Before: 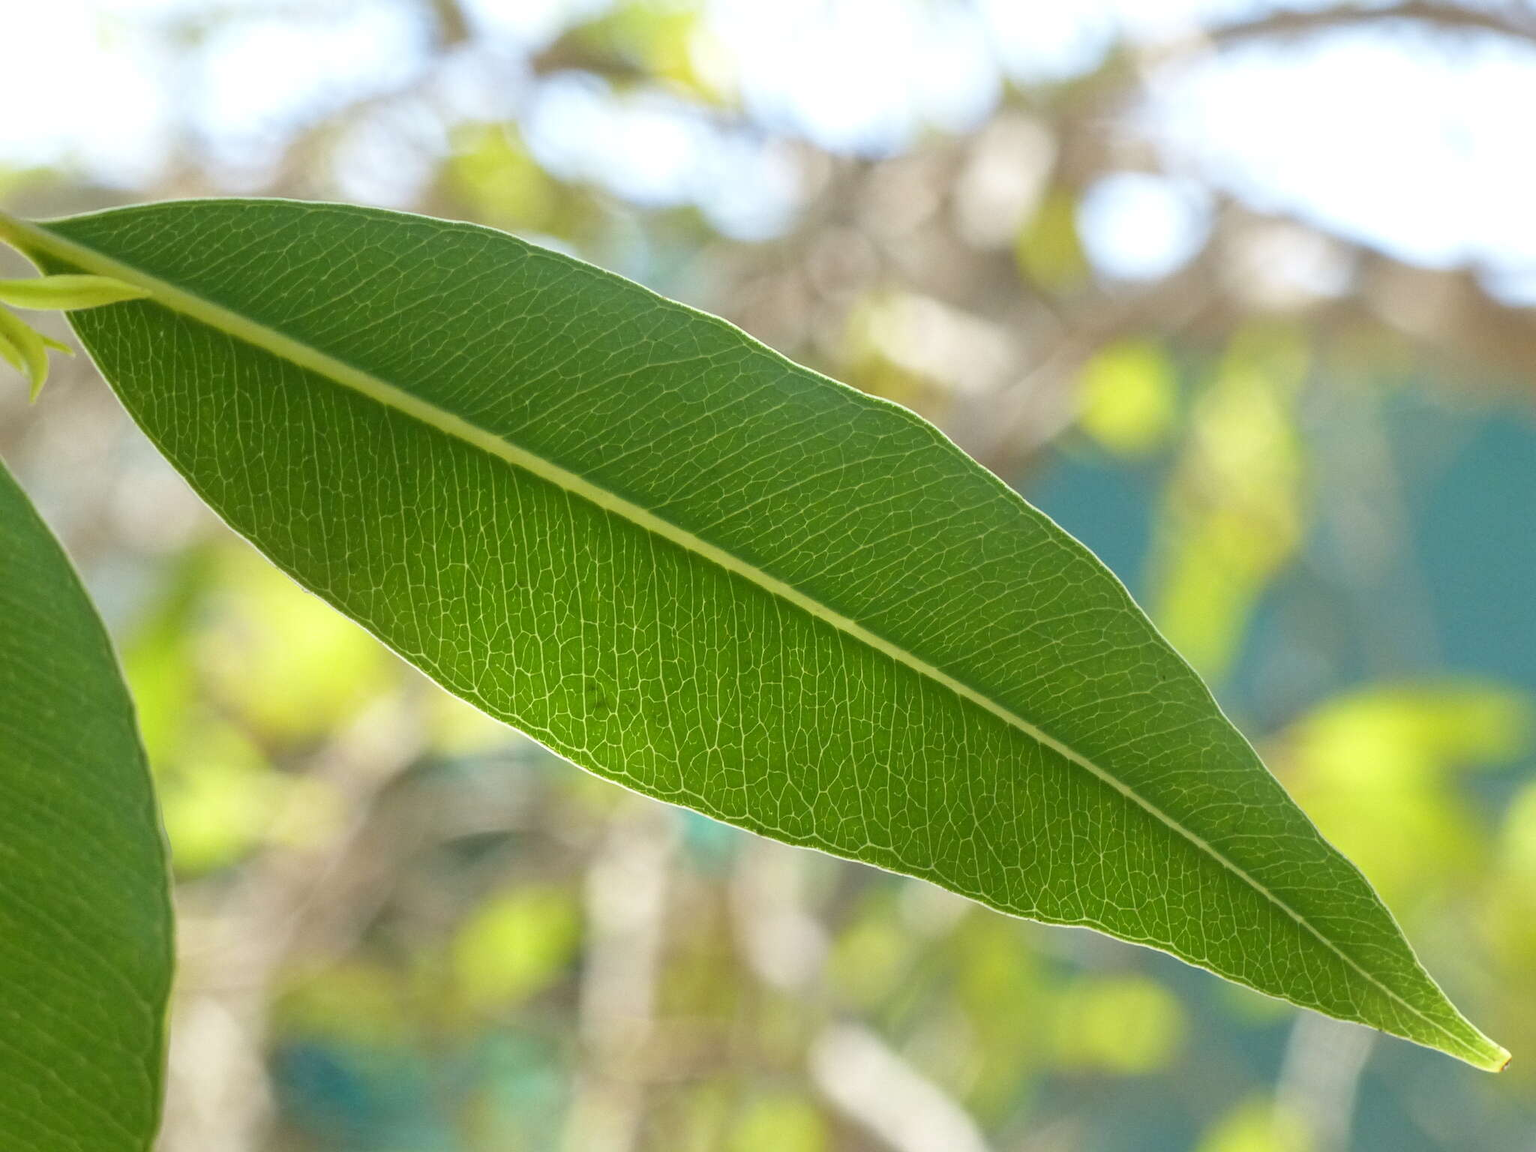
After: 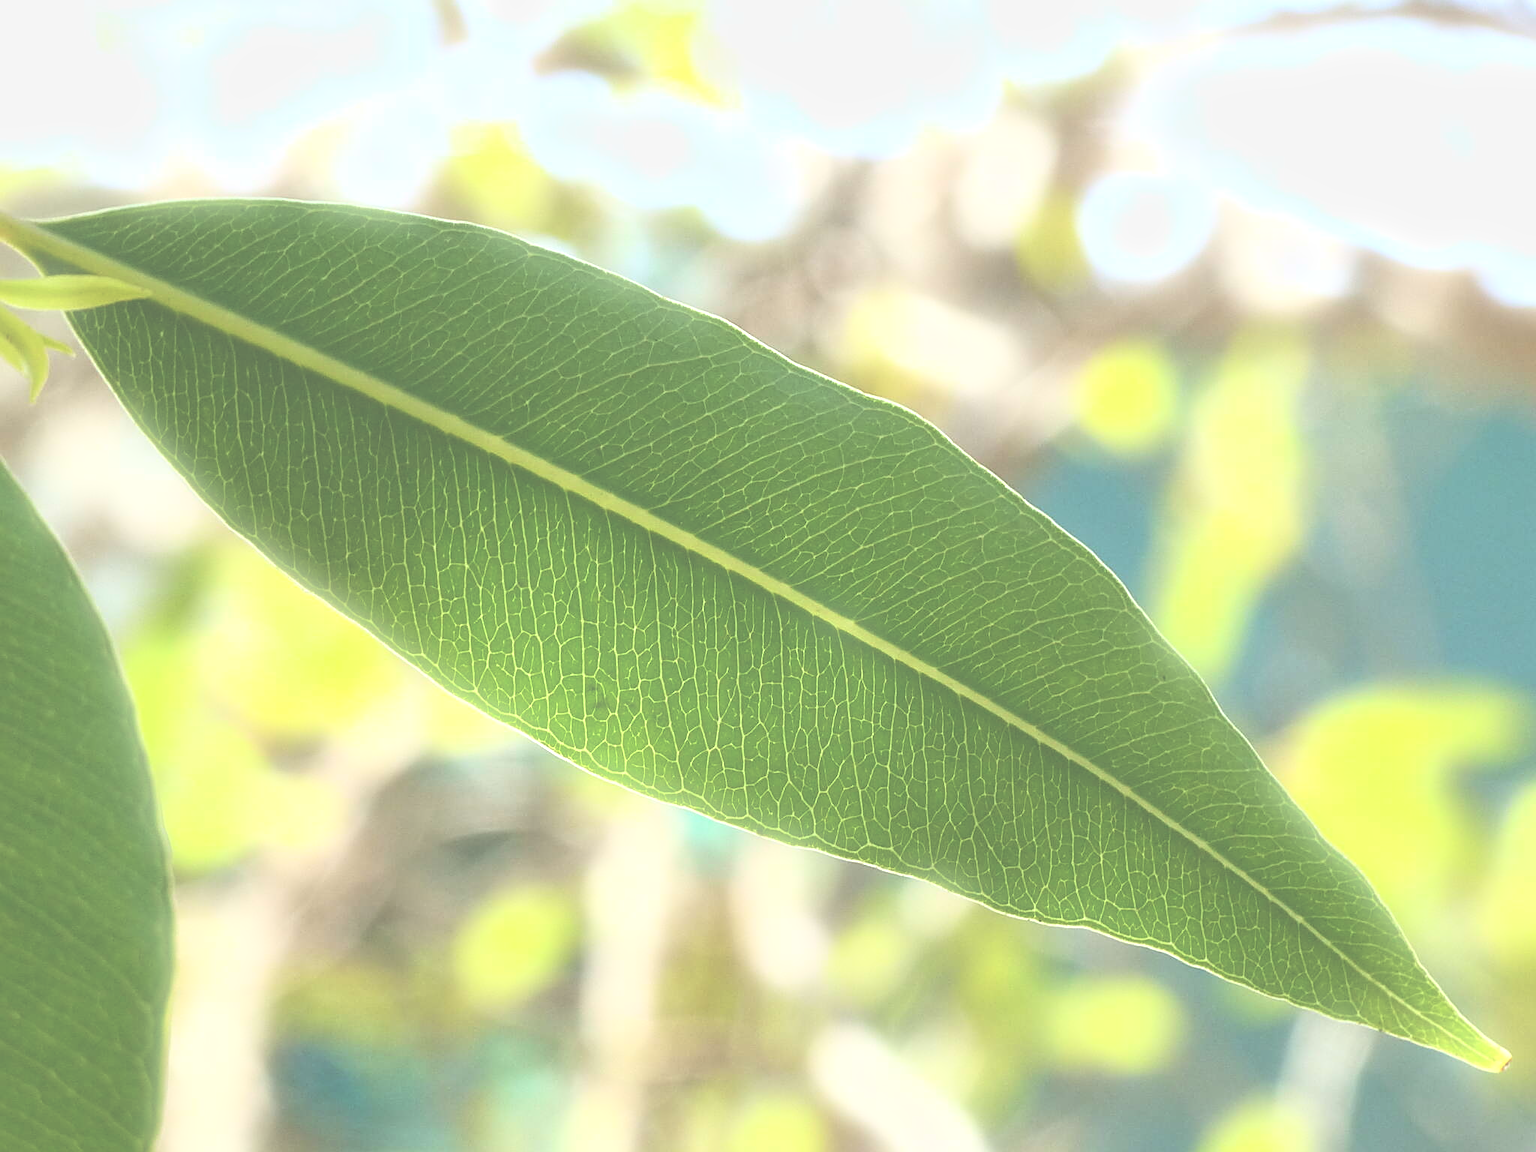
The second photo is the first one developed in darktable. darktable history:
exposure: black level correction -0.071, exposure 0.5 EV, compensate highlight preservation false
bloom: size 5%, threshold 95%, strength 15%
tone equalizer: on, module defaults
sharpen: on, module defaults
